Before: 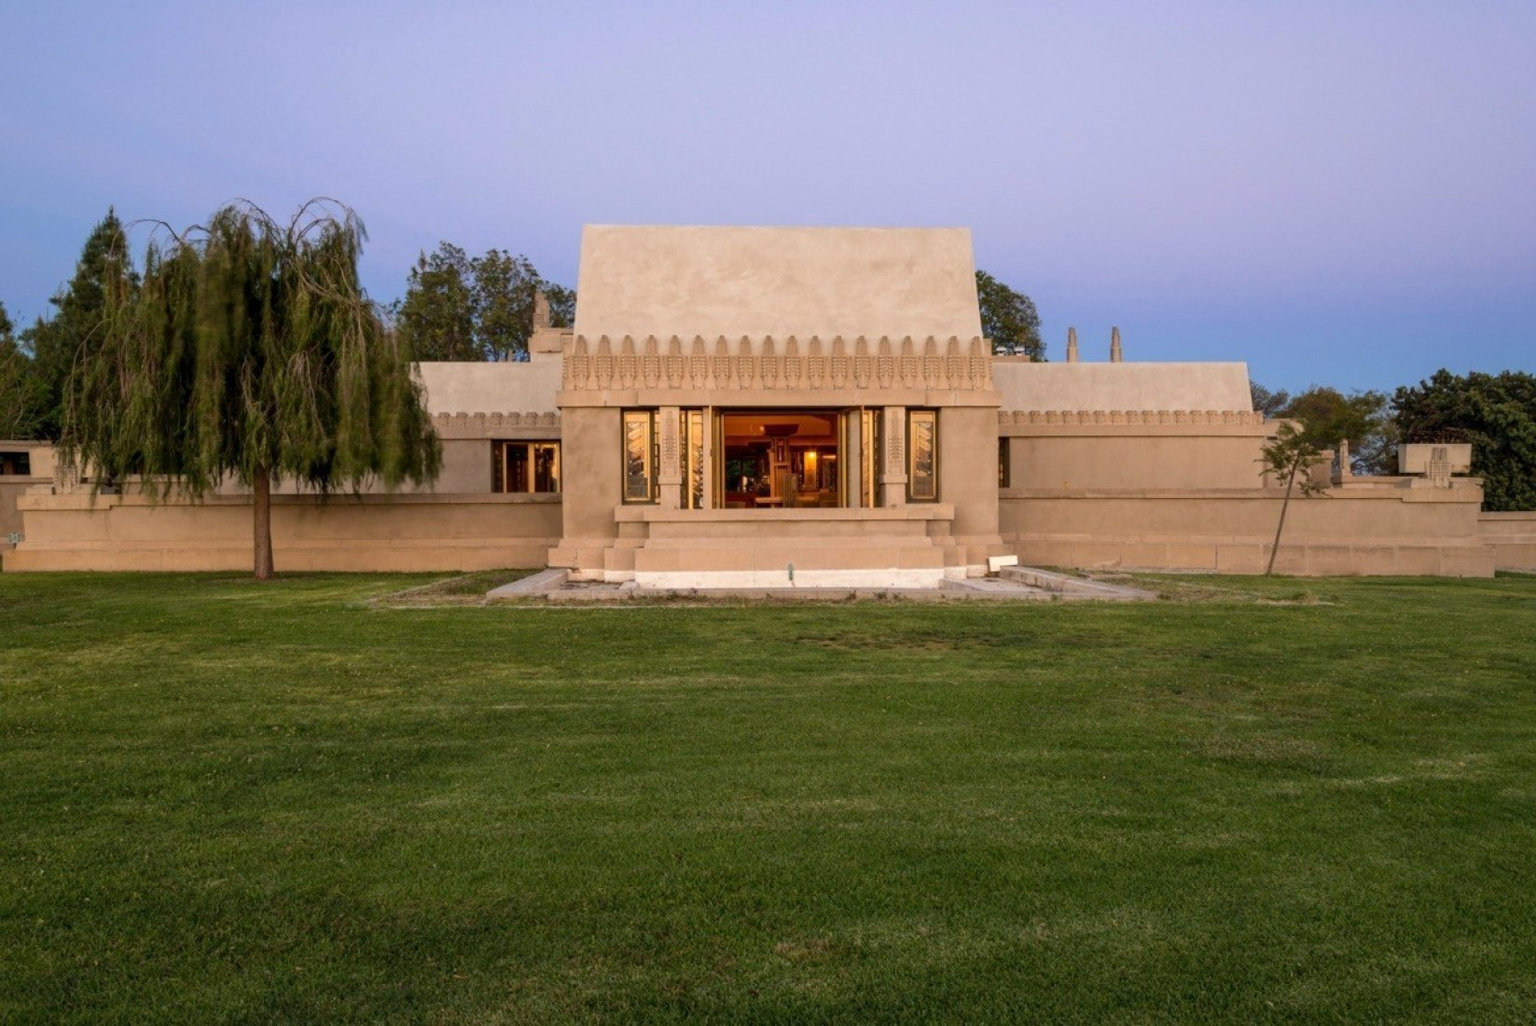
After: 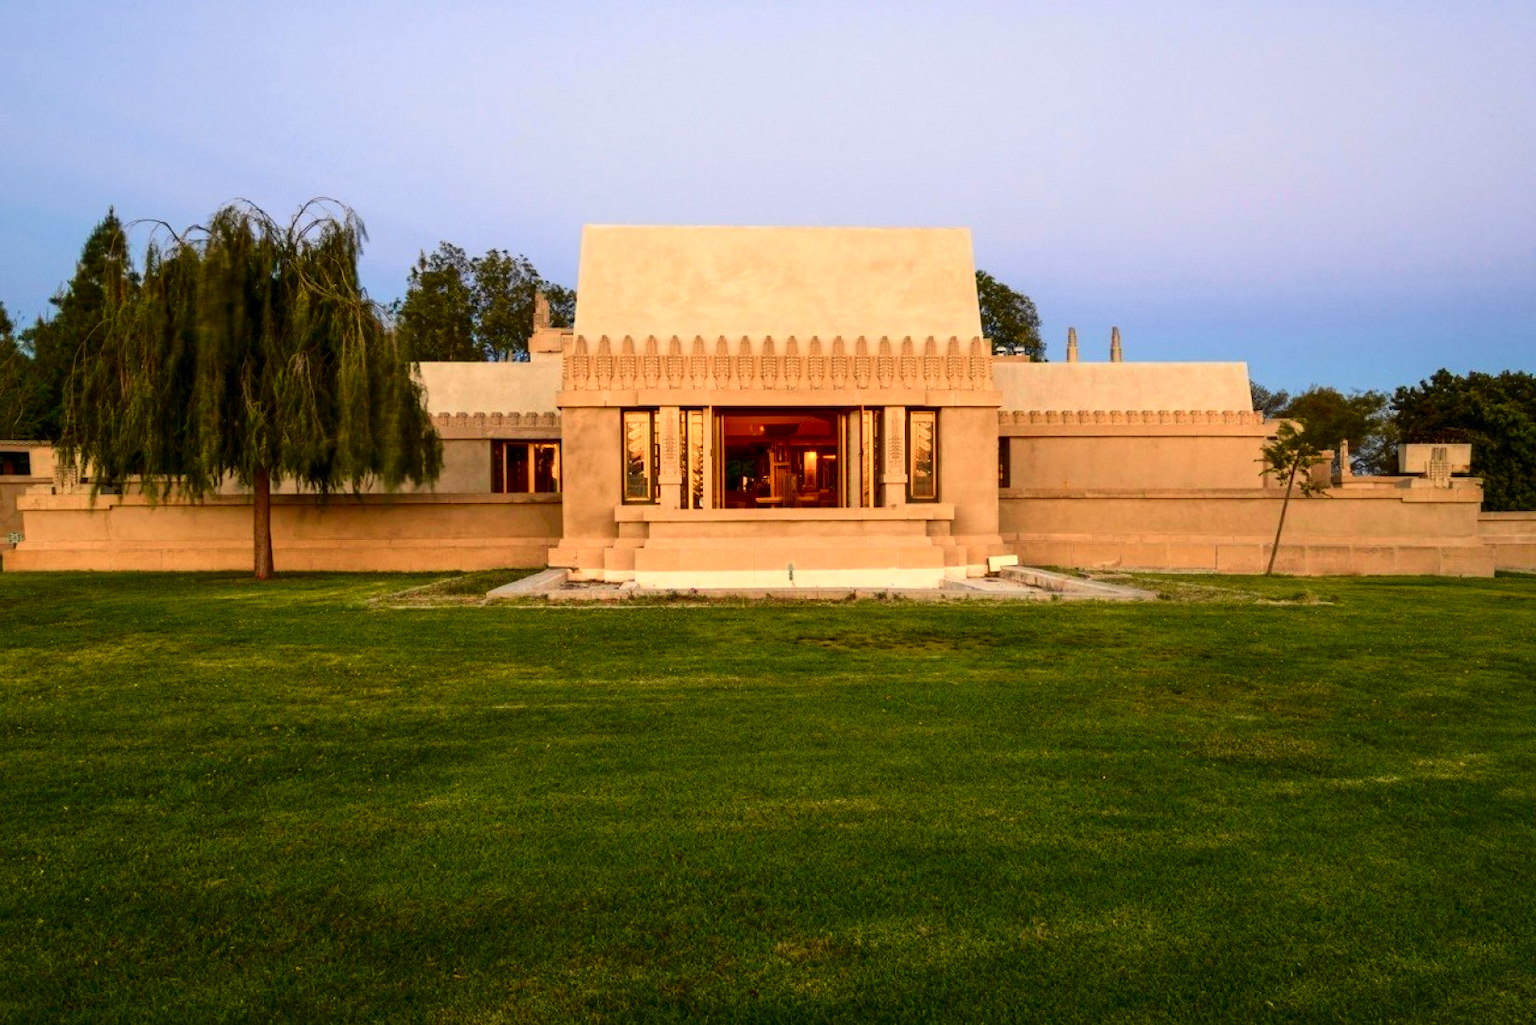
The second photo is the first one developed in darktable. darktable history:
white balance: red 1.029, blue 0.92
tone curve: curves: ch0 [(0, 0) (0.187, 0.12) (0.384, 0.363) (0.618, 0.698) (0.754, 0.857) (0.875, 0.956) (1, 0.987)]; ch1 [(0, 0) (0.402, 0.36) (0.476, 0.466) (0.501, 0.501) (0.518, 0.514) (0.564, 0.608) (0.614, 0.664) (0.692, 0.744) (1, 1)]; ch2 [(0, 0) (0.435, 0.412) (0.483, 0.481) (0.503, 0.503) (0.522, 0.535) (0.563, 0.601) (0.627, 0.699) (0.699, 0.753) (0.997, 0.858)], color space Lab, independent channels
